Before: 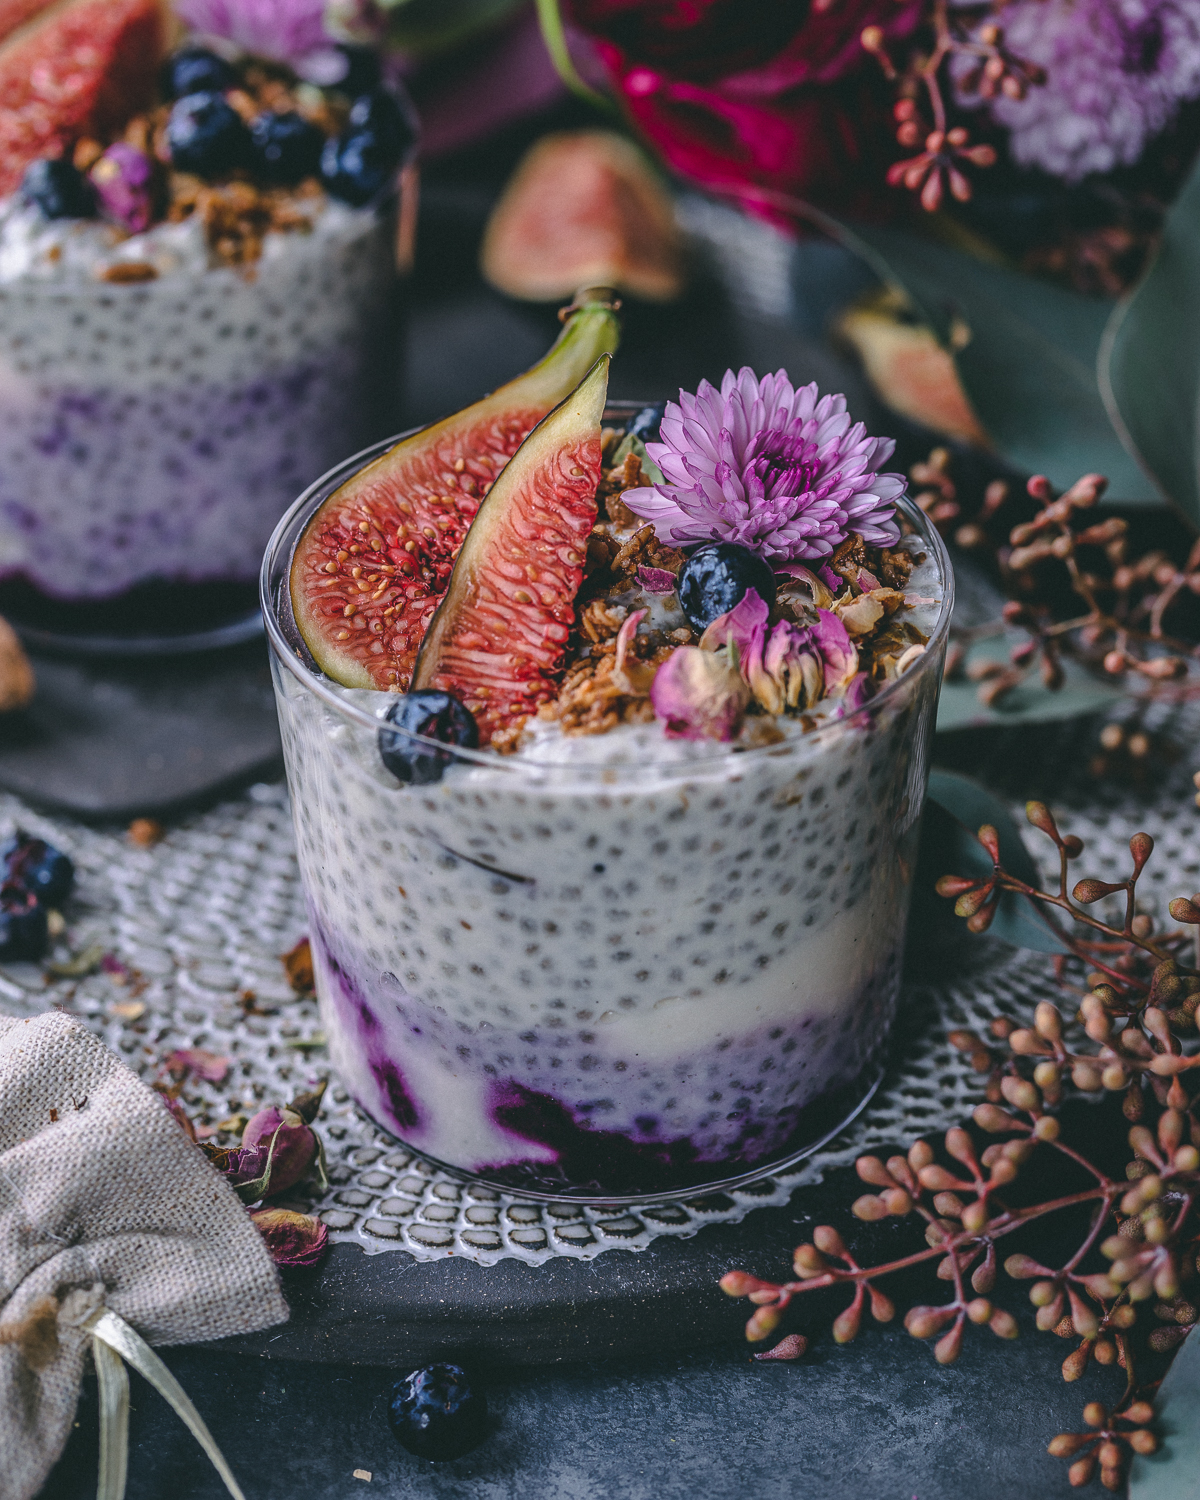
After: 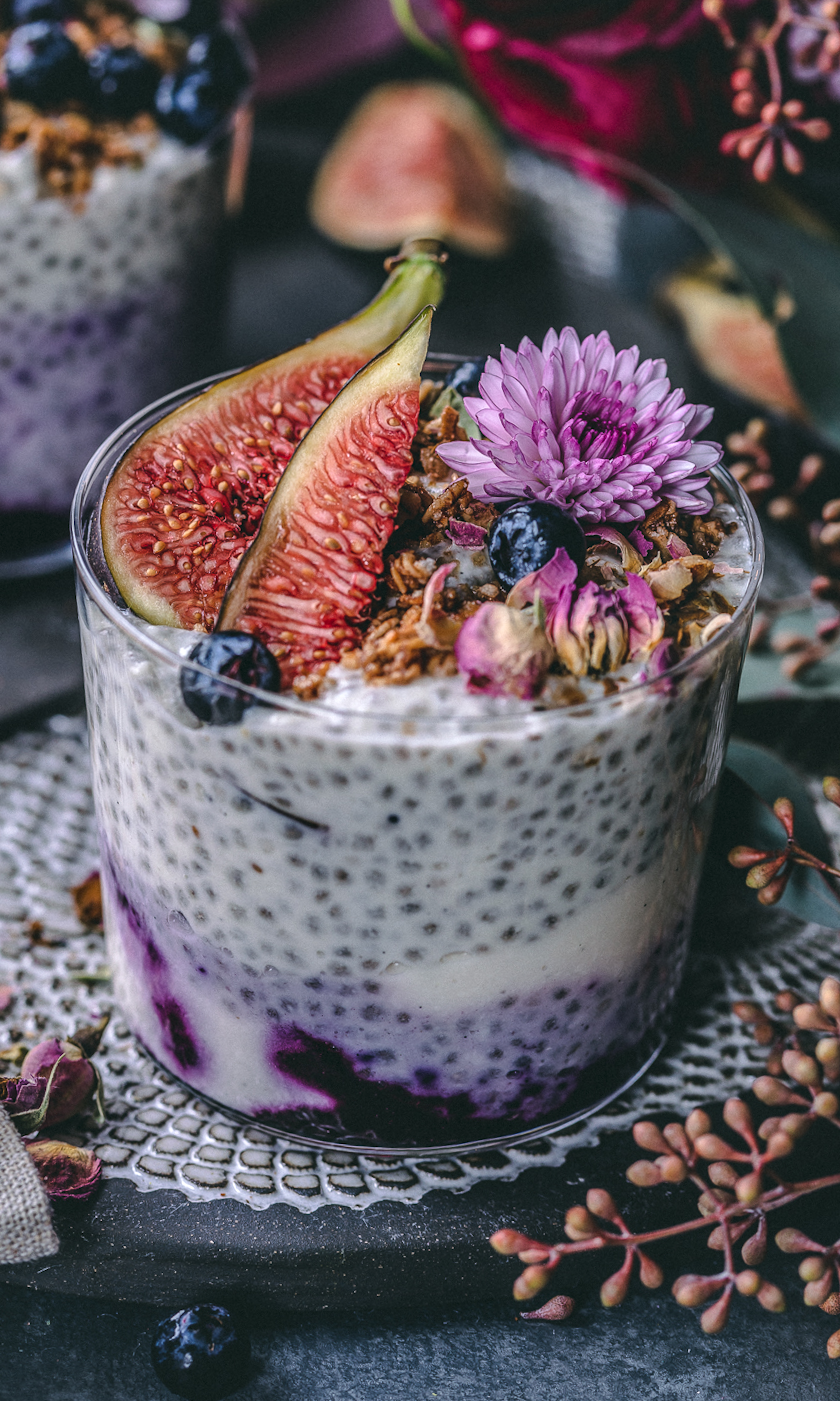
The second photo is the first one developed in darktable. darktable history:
local contrast: detail 130%
crop and rotate: angle -3.27°, left 14.277%, top 0.028%, right 10.766%, bottom 0.028%
shadows and highlights: radius 337.17, shadows 29.01, soften with gaussian
